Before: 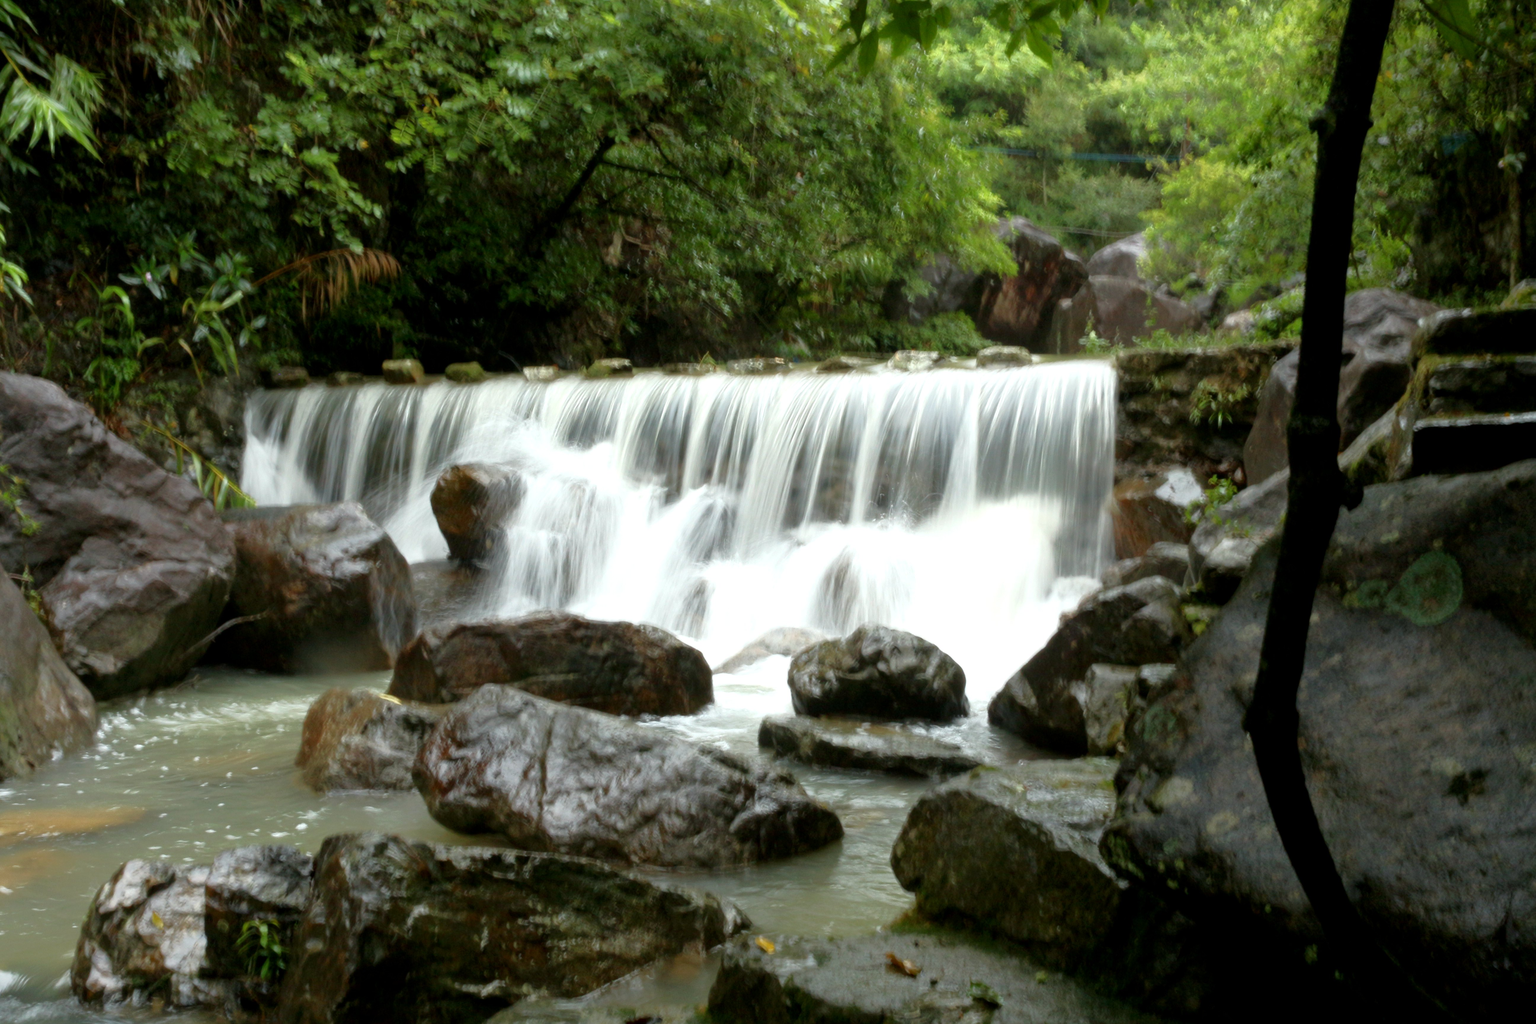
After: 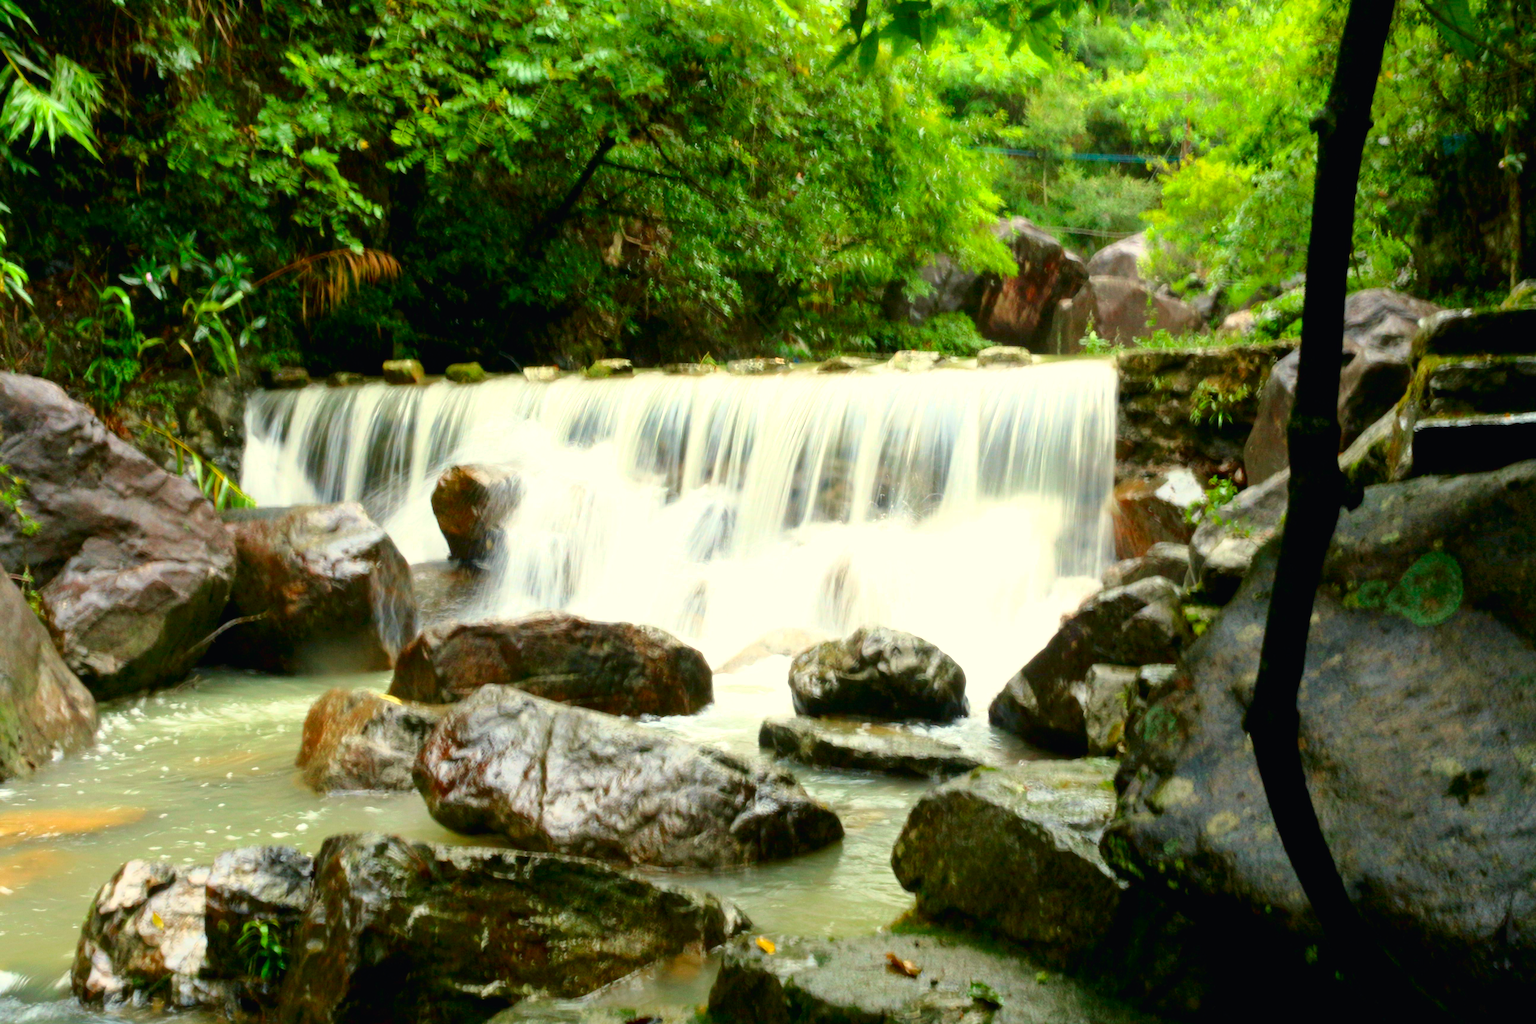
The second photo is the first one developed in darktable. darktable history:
tone curve: curves: ch0 [(0, 0) (0.051, 0.03) (0.096, 0.071) (0.241, 0.247) (0.455, 0.525) (0.594, 0.697) (0.741, 0.845) (0.871, 0.933) (1, 0.984)]; ch1 [(0, 0) (0.1, 0.038) (0.318, 0.243) (0.399, 0.351) (0.478, 0.469) (0.499, 0.499) (0.534, 0.549) (0.565, 0.594) (0.601, 0.634) (0.666, 0.7) (1, 1)]; ch2 [(0, 0) (0.453, 0.45) (0.479, 0.483) (0.504, 0.499) (0.52, 0.519) (0.541, 0.559) (0.592, 0.612) (0.824, 0.815) (1, 1)], color space Lab, independent channels, preserve colors none
color balance rgb: highlights gain › chroma 3.048%, highlights gain › hue 75.95°, linear chroma grading › global chroma 9.022%, perceptual saturation grading › global saturation 30.246%
exposure: black level correction -0.002, exposure 0.542 EV, compensate highlight preservation false
